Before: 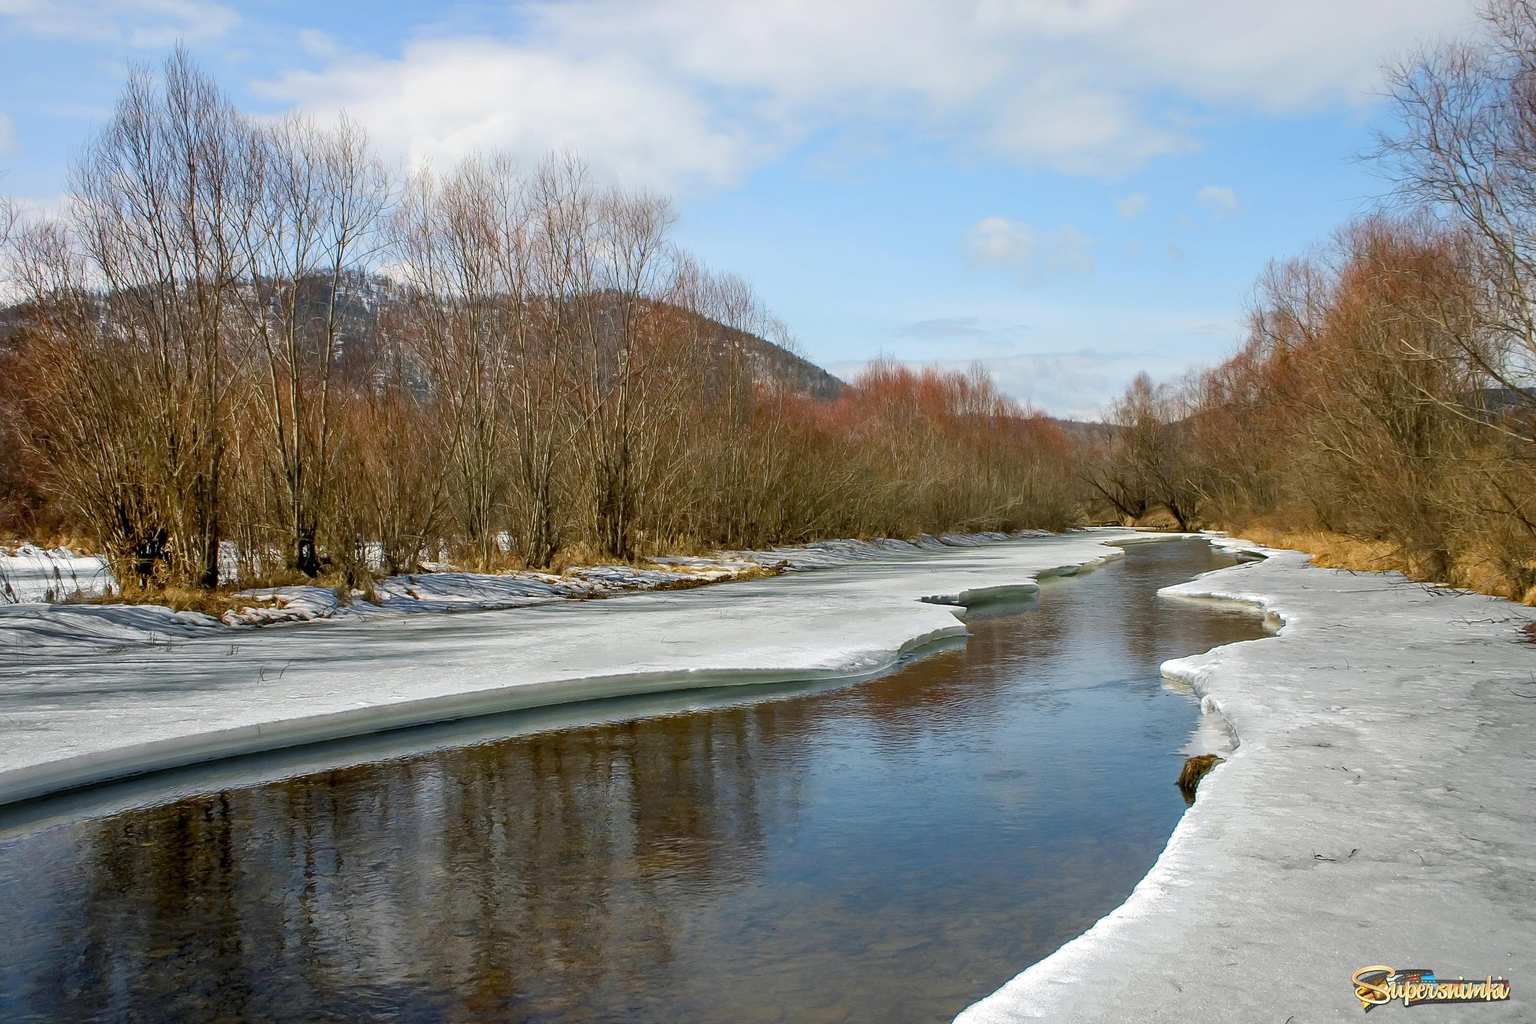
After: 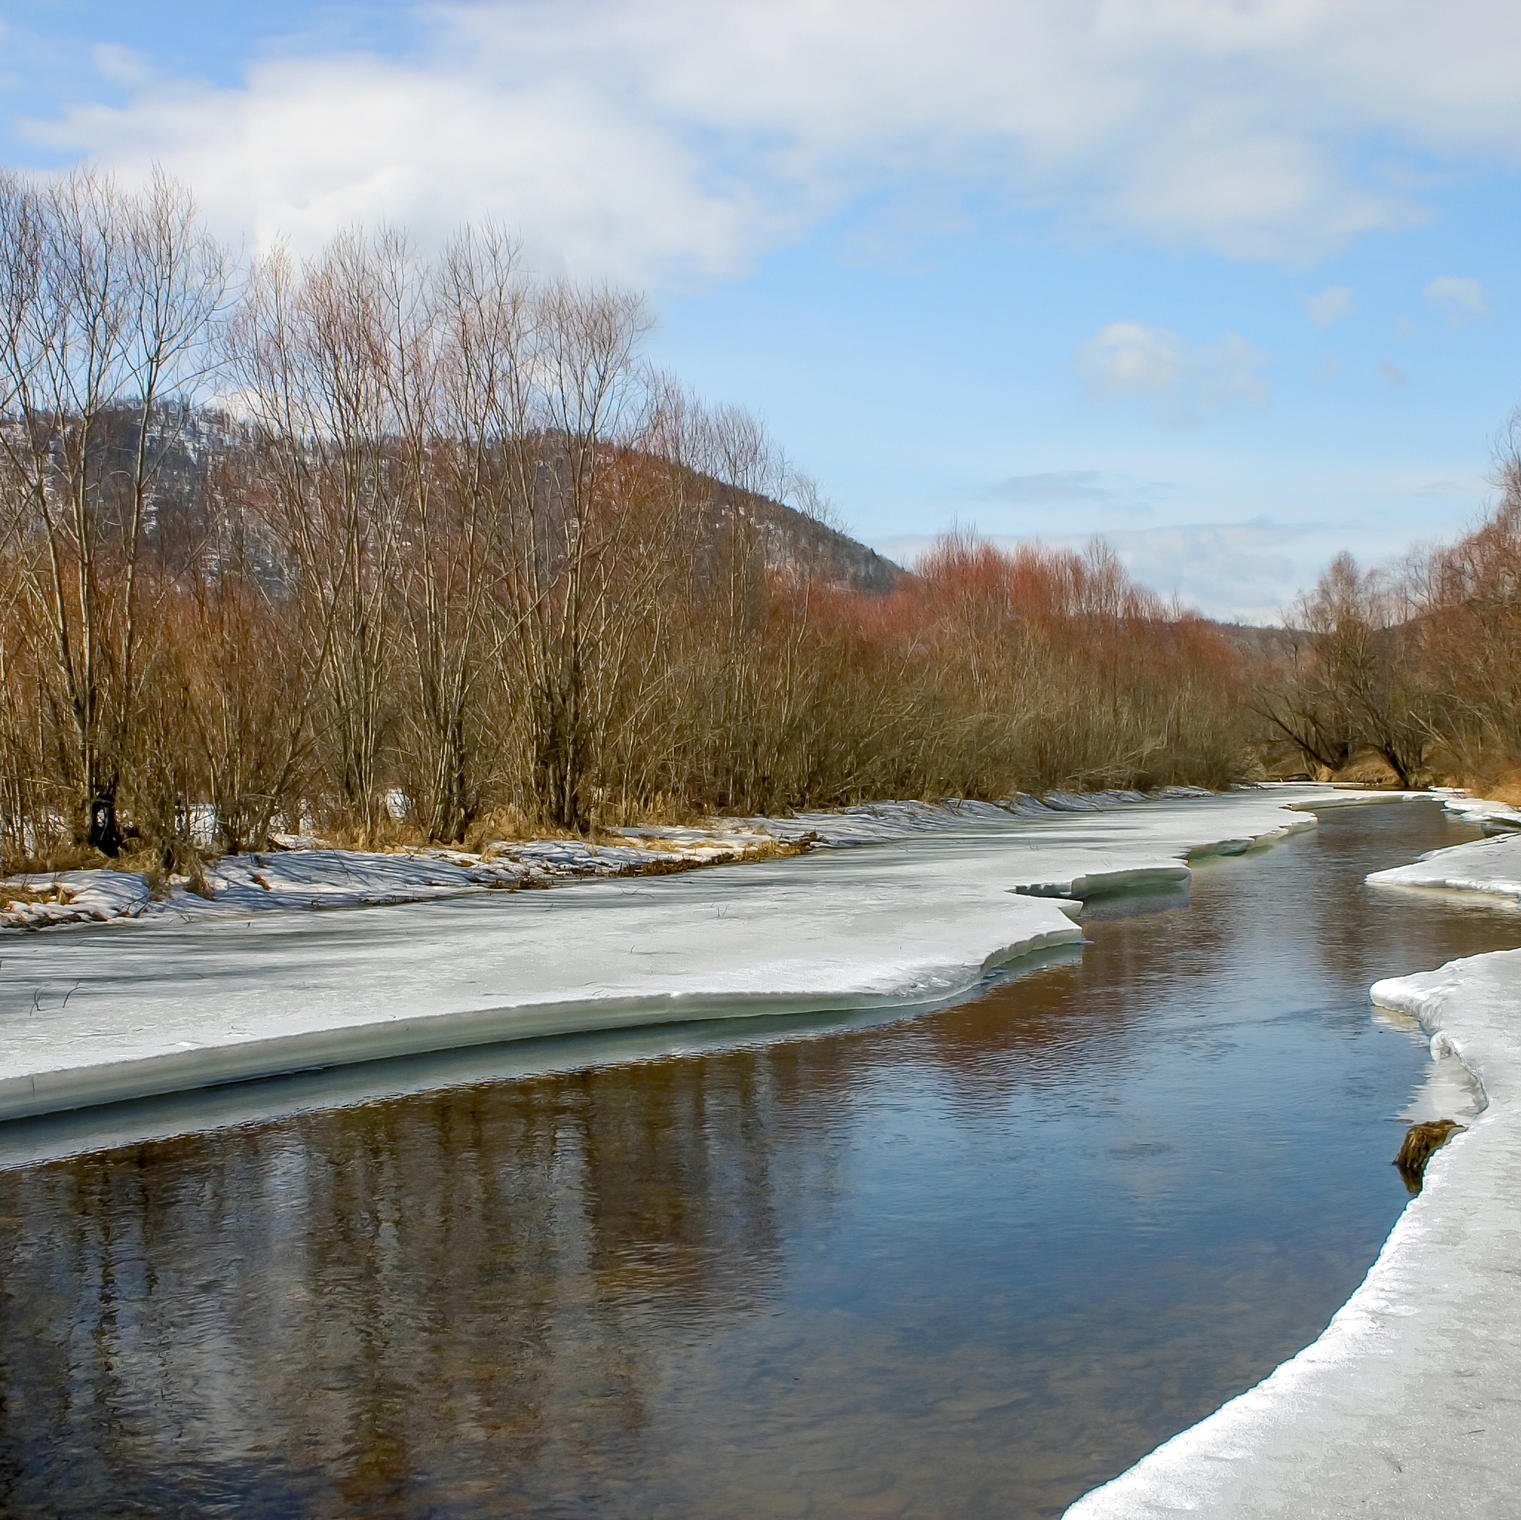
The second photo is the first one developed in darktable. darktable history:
crop and rotate: left 15.448%, right 17.834%
